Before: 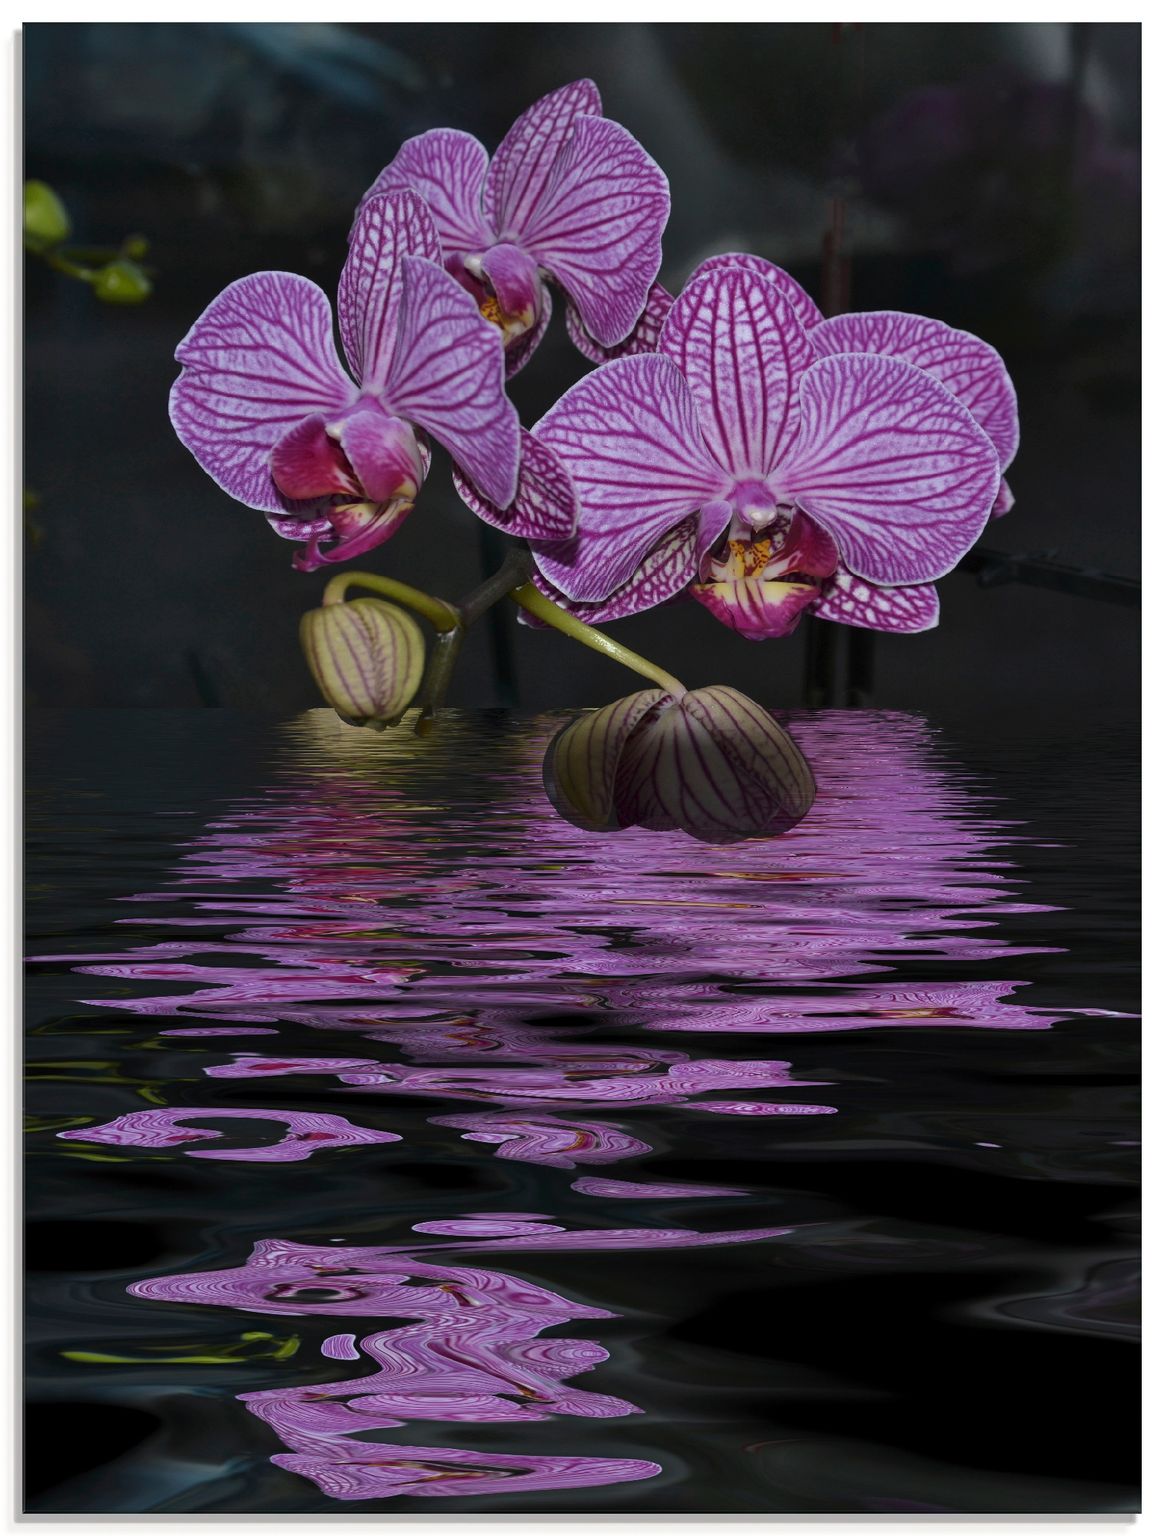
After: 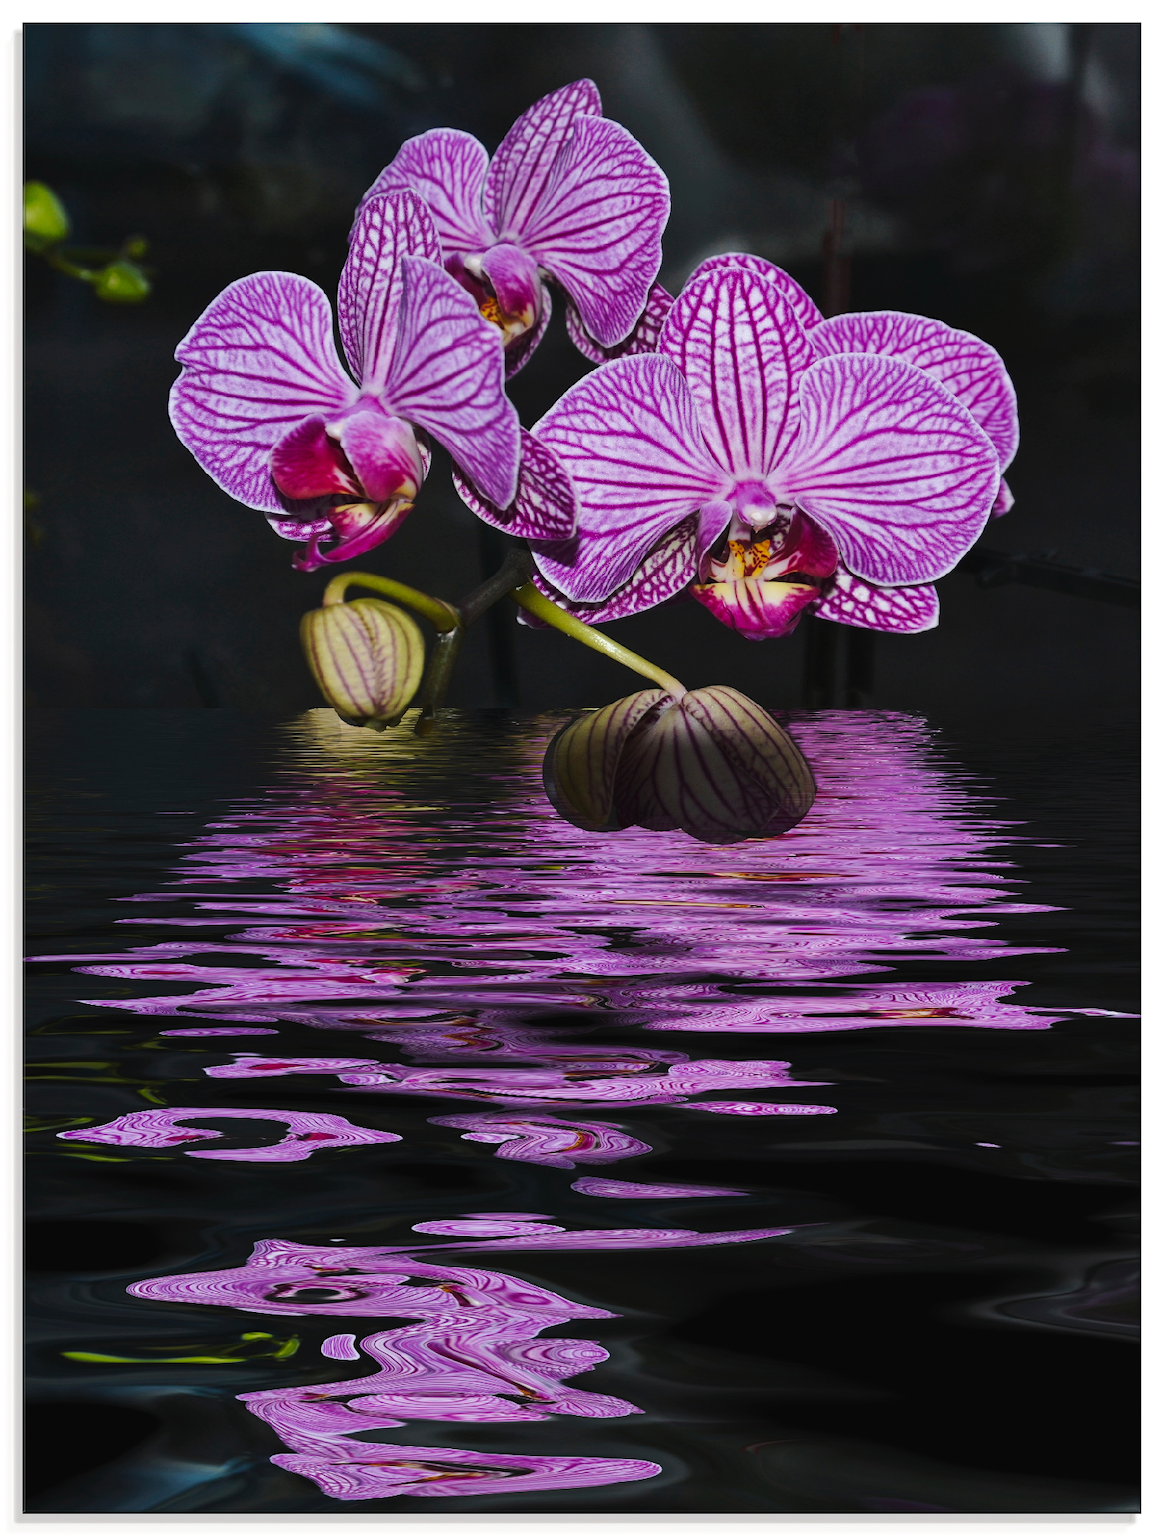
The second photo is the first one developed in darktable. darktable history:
tone equalizer: edges refinement/feathering 500, mask exposure compensation -1.57 EV, preserve details no
tone curve: curves: ch0 [(0, 0.023) (0.103, 0.087) (0.295, 0.297) (0.445, 0.531) (0.553, 0.665) (0.735, 0.843) (0.994, 1)]; ch1 [(0, 0) (0.427, 0.346) (0.456, 0.426) (0.484, 0.494) (0.509, 0.505) (0.535, 0.56) (0.581, 0.632) (0.646, 0.715) (1, 1)]; ch2 [(0, 0) (0.369, 0.388) (0.449, 0.431) (0.501, 0.495) (0.533, 0.518) (0.572, 0.612) (0.677, 0.752) (1, 1)], preserve colors none
